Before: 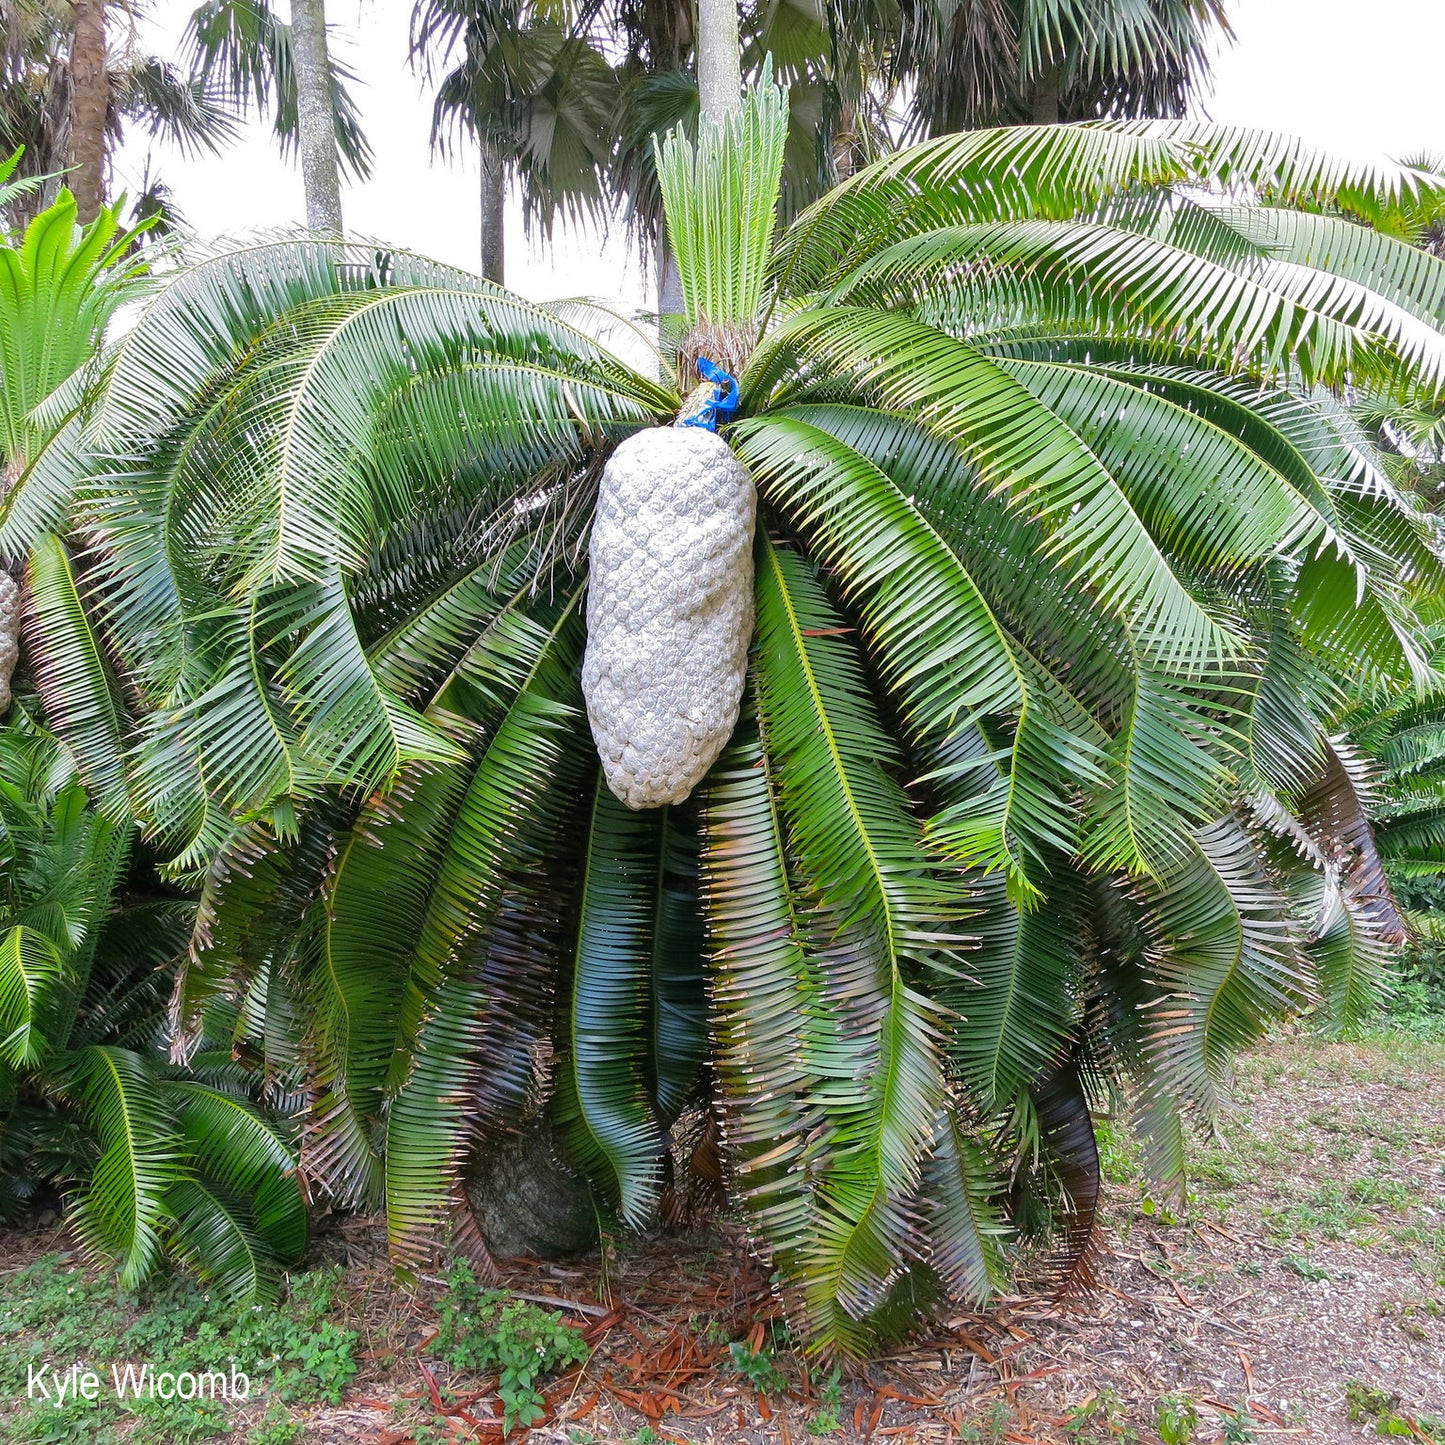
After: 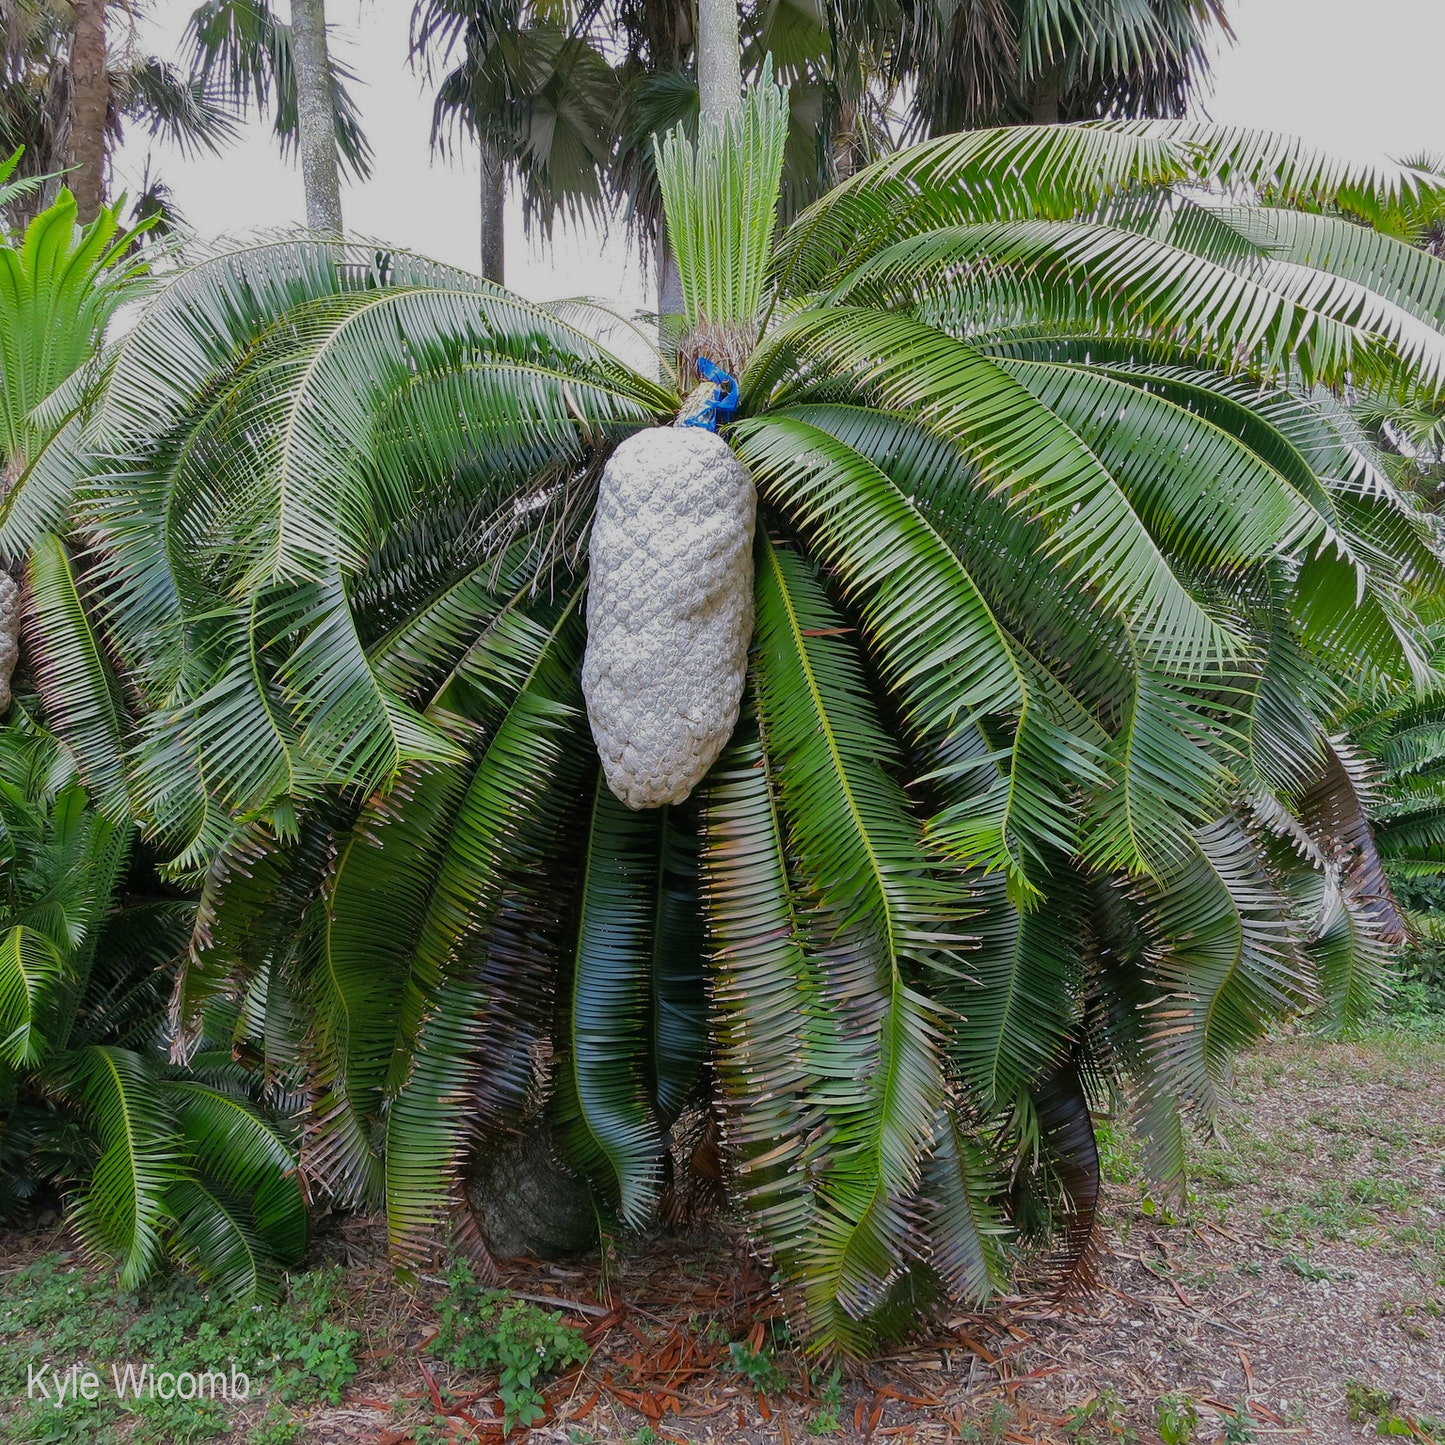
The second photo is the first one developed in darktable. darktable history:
exposure: black level correction 0, exposure -0.735 EV, compensate highlight preservation false
